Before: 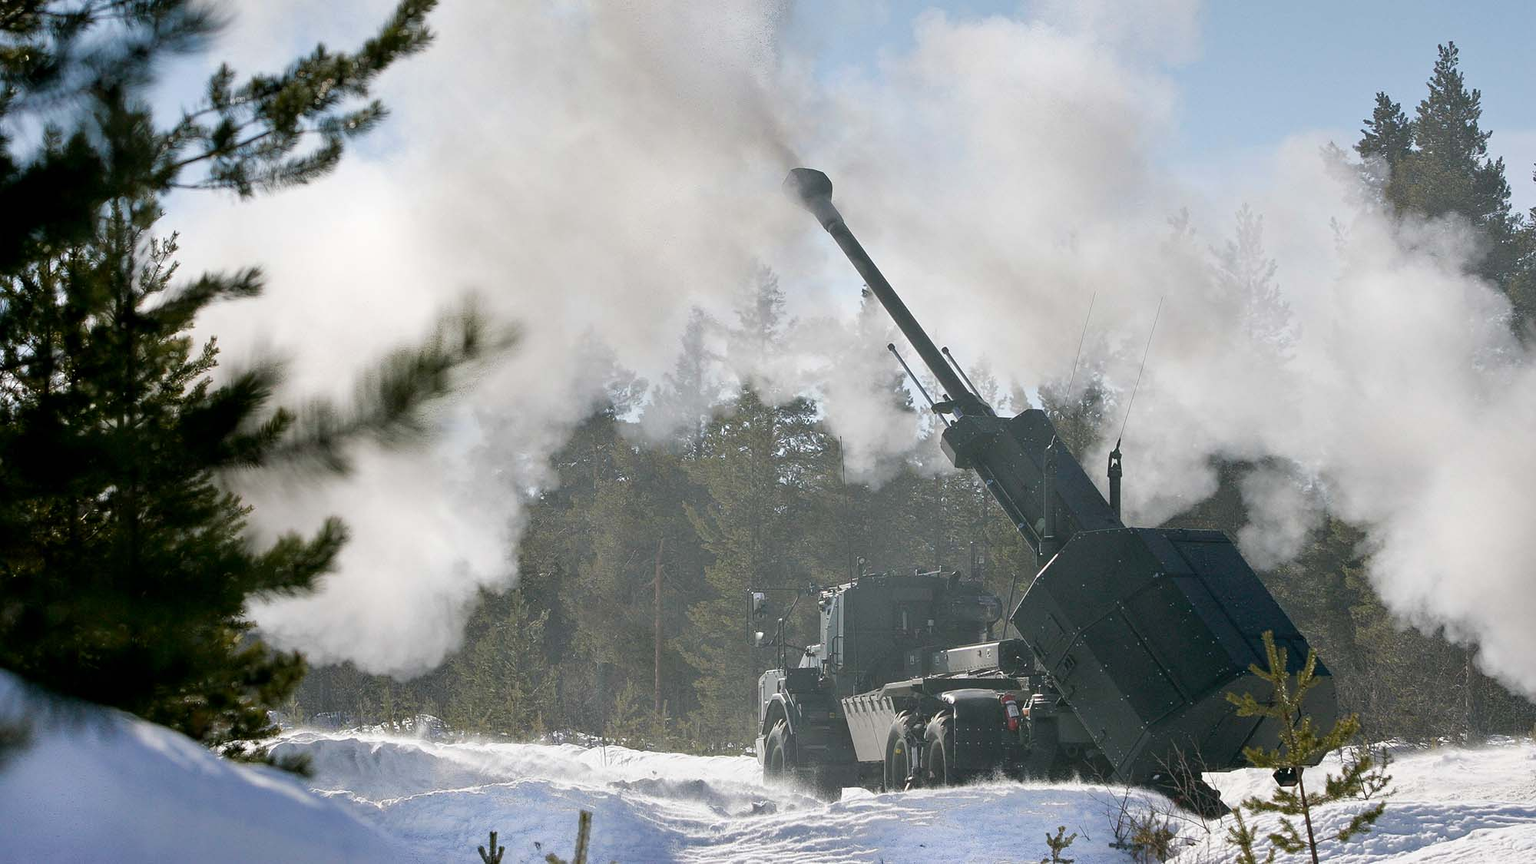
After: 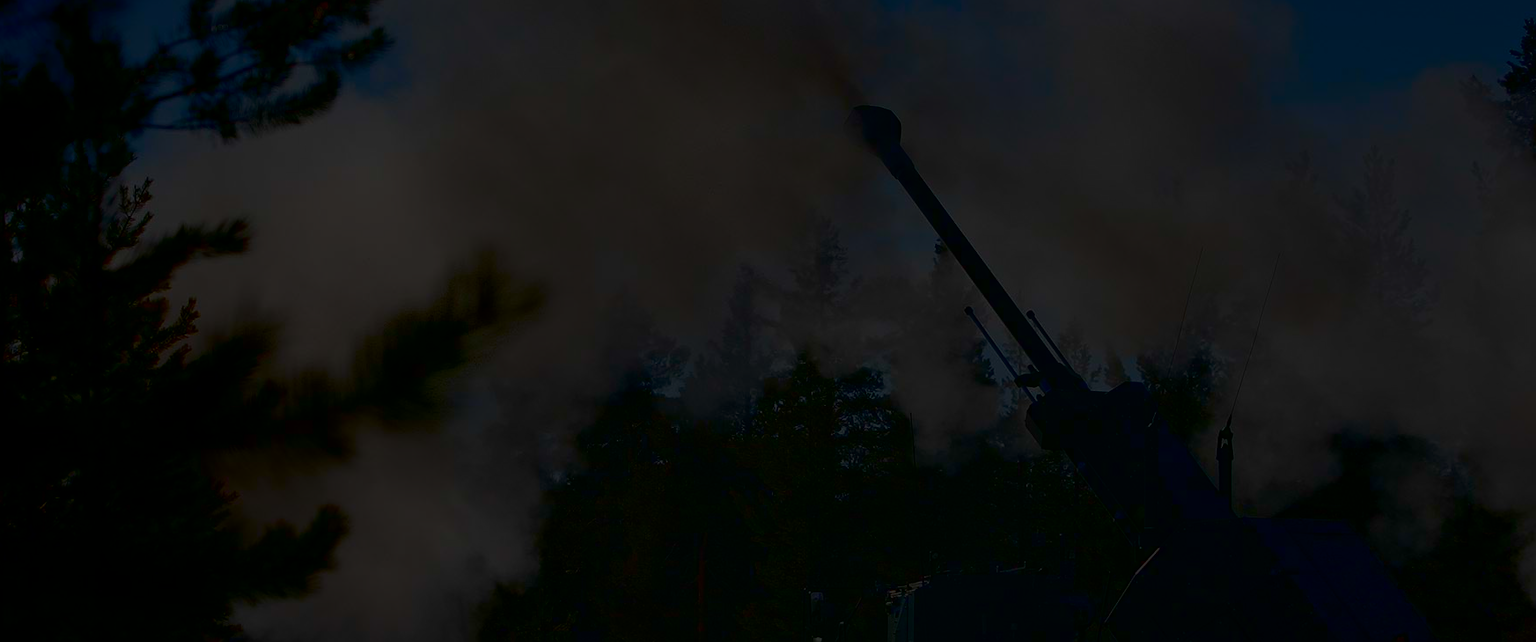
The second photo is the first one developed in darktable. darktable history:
crop: left 3.036%, top 8.834%, right 9.681%, bottom 26.235%
exposure: exposure -1.974 EV, compensate highlight preservation false
contrast brightness saturation: brightness -0.99, saturation 0.999
